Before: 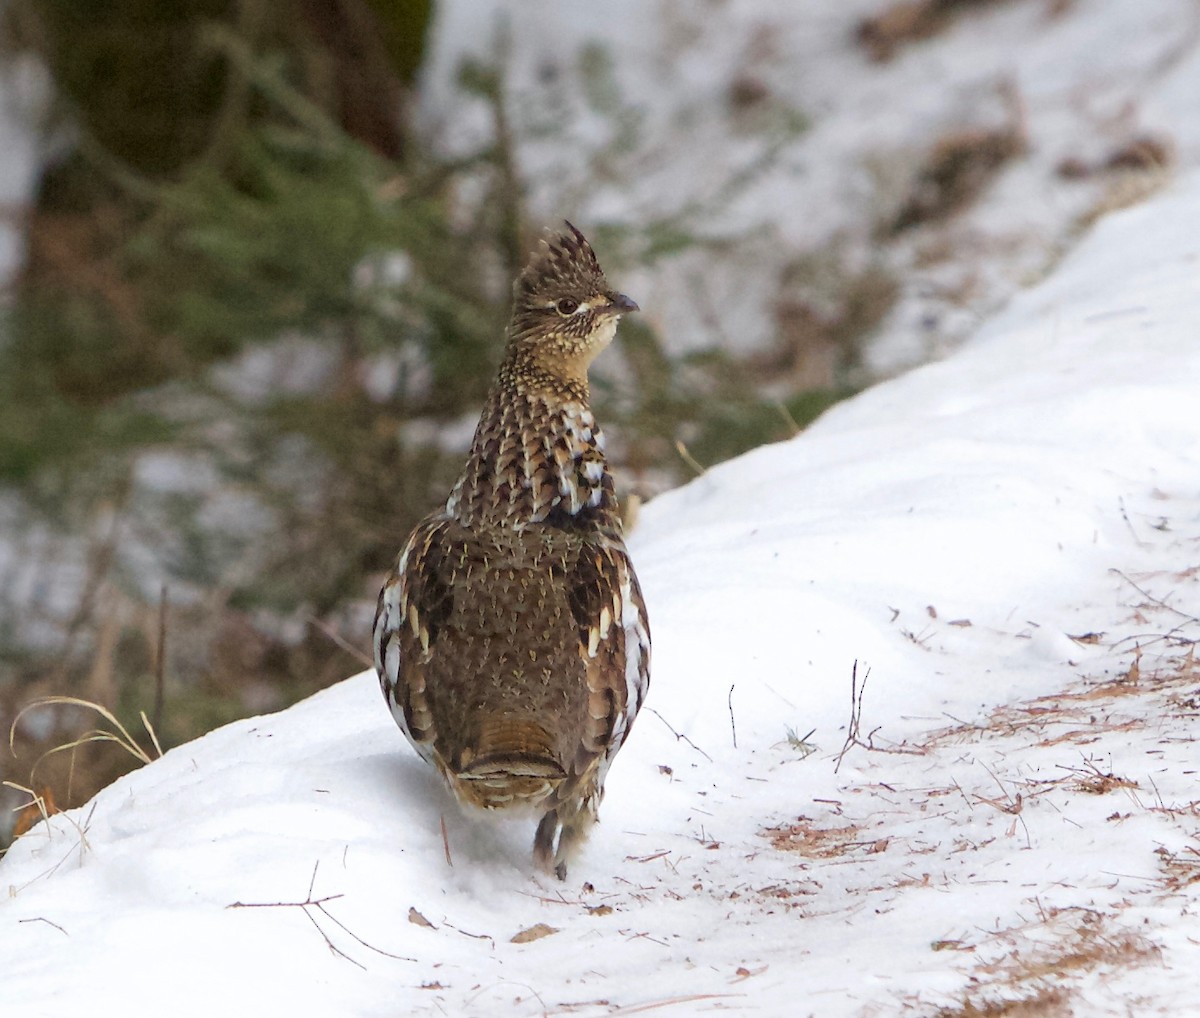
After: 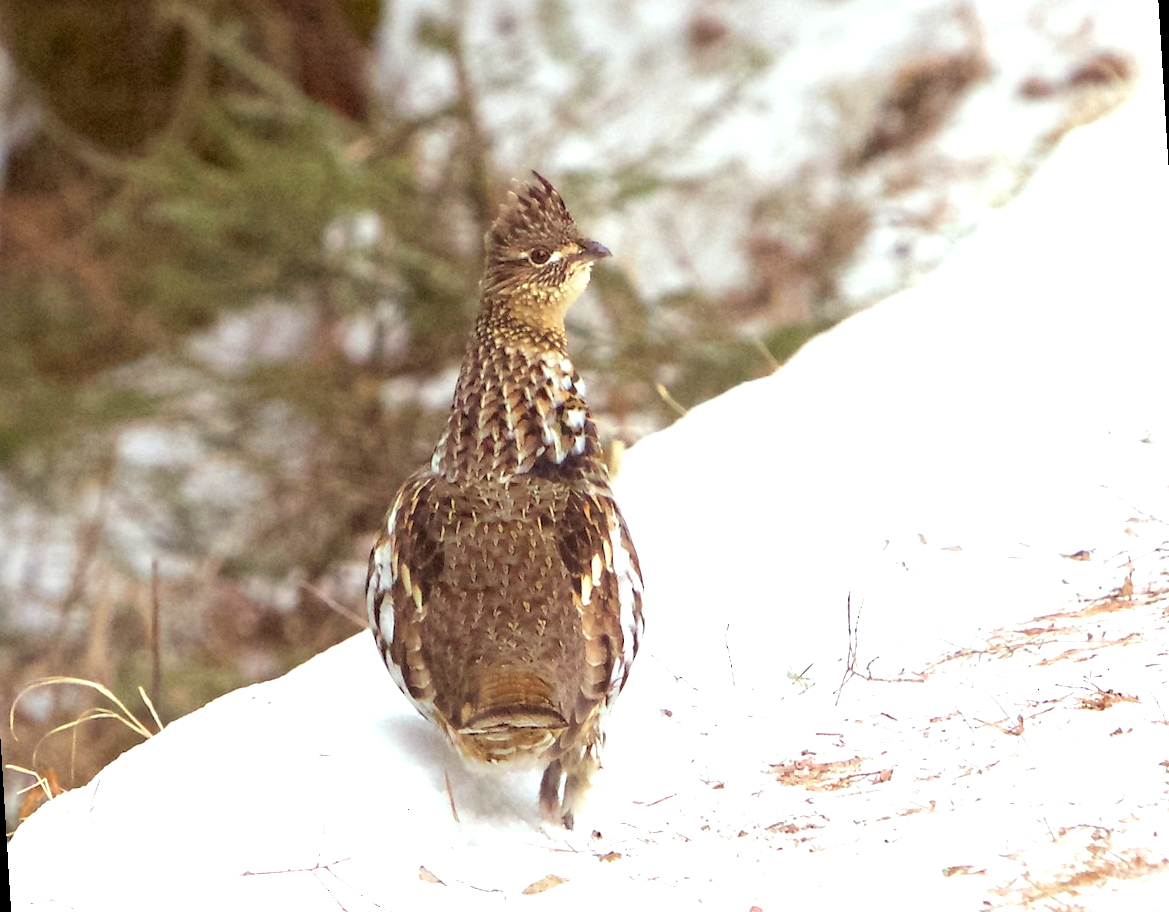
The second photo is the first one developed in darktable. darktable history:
rgb levels: mode RGB, independent channels, levels [[0, 0.474, 1], [0, 0.5, 1], [0, 0.5, 1]]
color correction: highlights a* -4.73, highlights b* 5.06, saturation 0.97
exposure: exposure 1 EV, compensate highlight preservation false
rotate and perspective: rotation -3.52°, crop left 0.036, crop right 0.964, crop top 0.081, crop bottom 0.919
